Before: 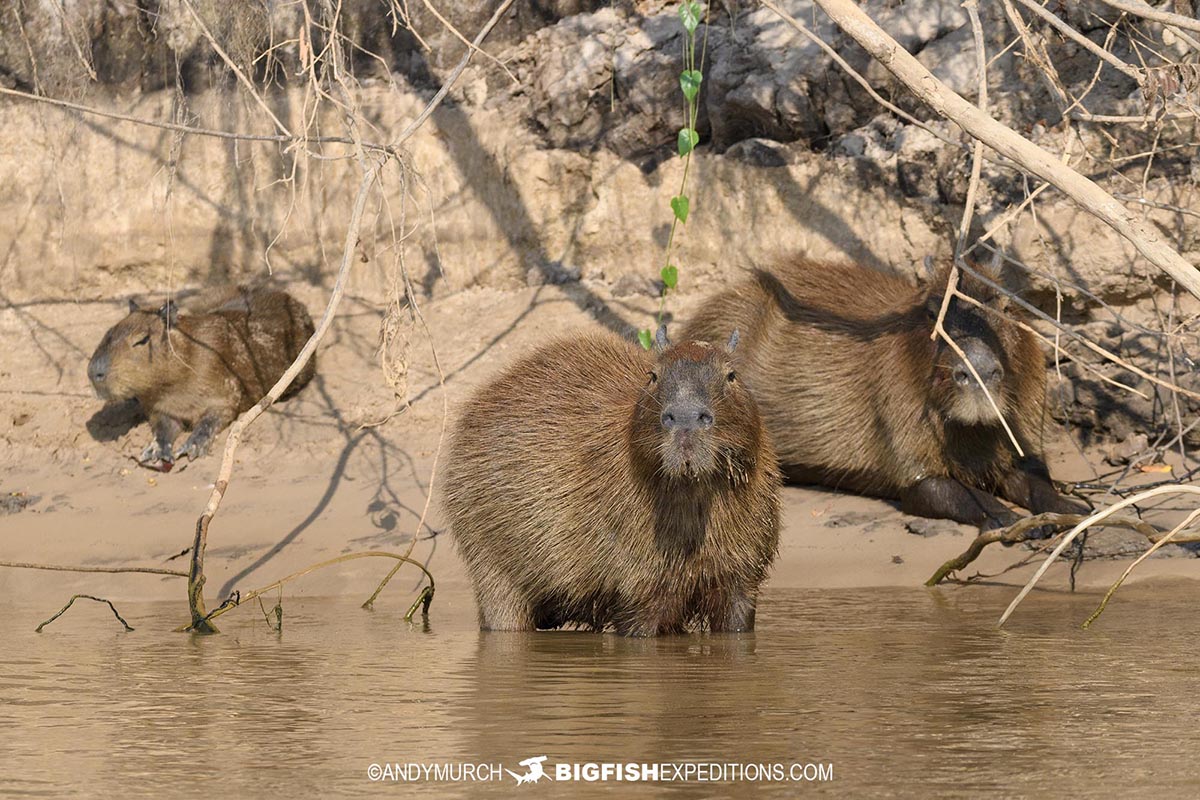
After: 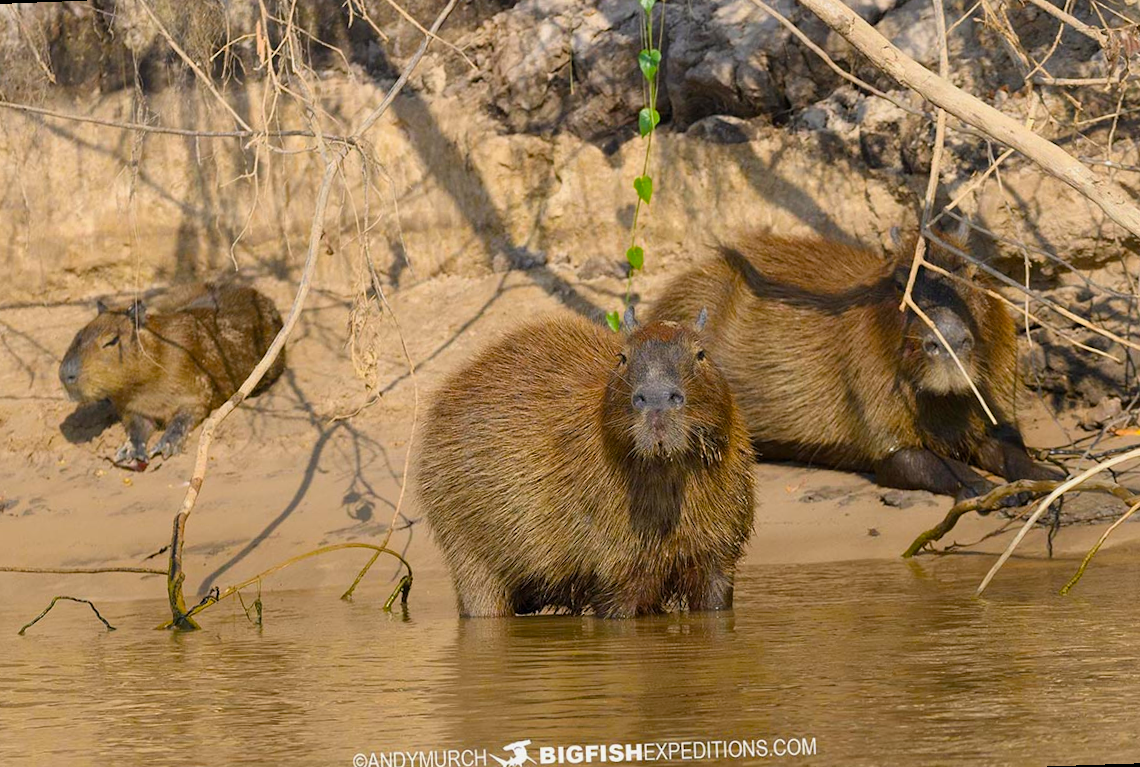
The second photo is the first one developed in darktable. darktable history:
color balance rgb: linear chroma grading › global chroma 15%, perceptual saturation grading › global saturation 30%
exposure: exposure -0.151 EV, compensate highlight preservation false
rotate and perspective: rotation -2.12°, lens shift (vertical) 0.009, lens shift (horizontal) -0.008, automatic cropping original format, crop left 0.036, crop right 0.964, crop top 0.05, crop bottom 0.959
